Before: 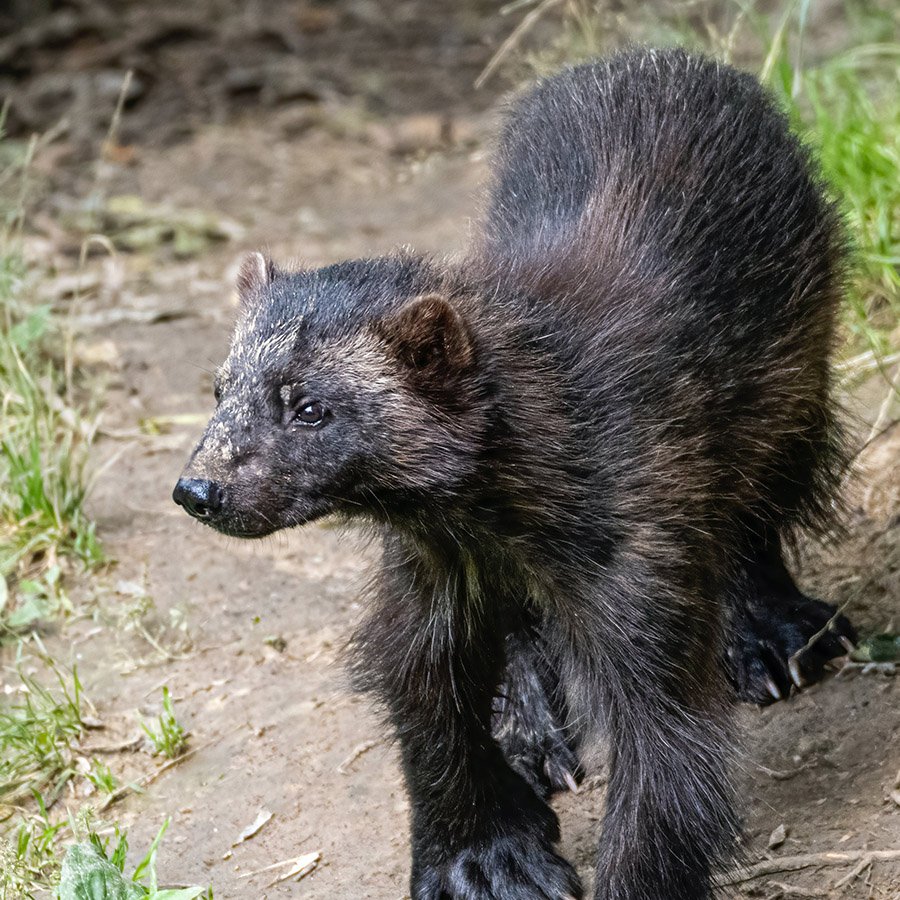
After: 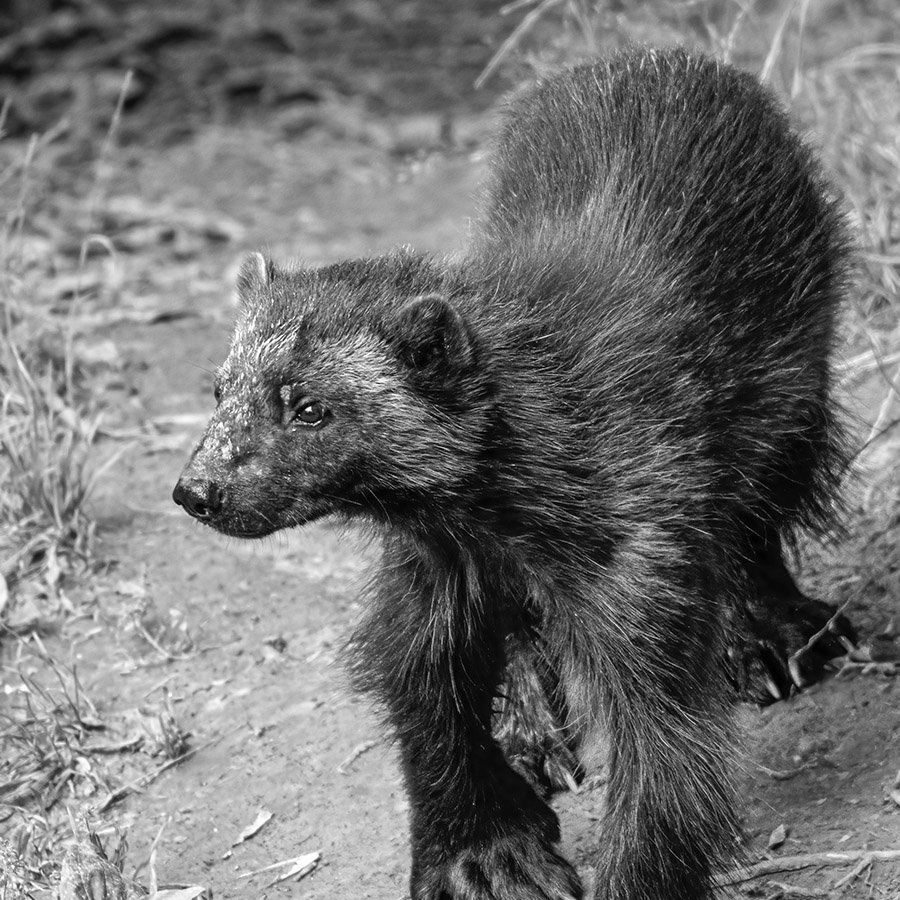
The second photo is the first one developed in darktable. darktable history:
shadows and highlights: soften with gaussian
monochrome: on, module defaults
